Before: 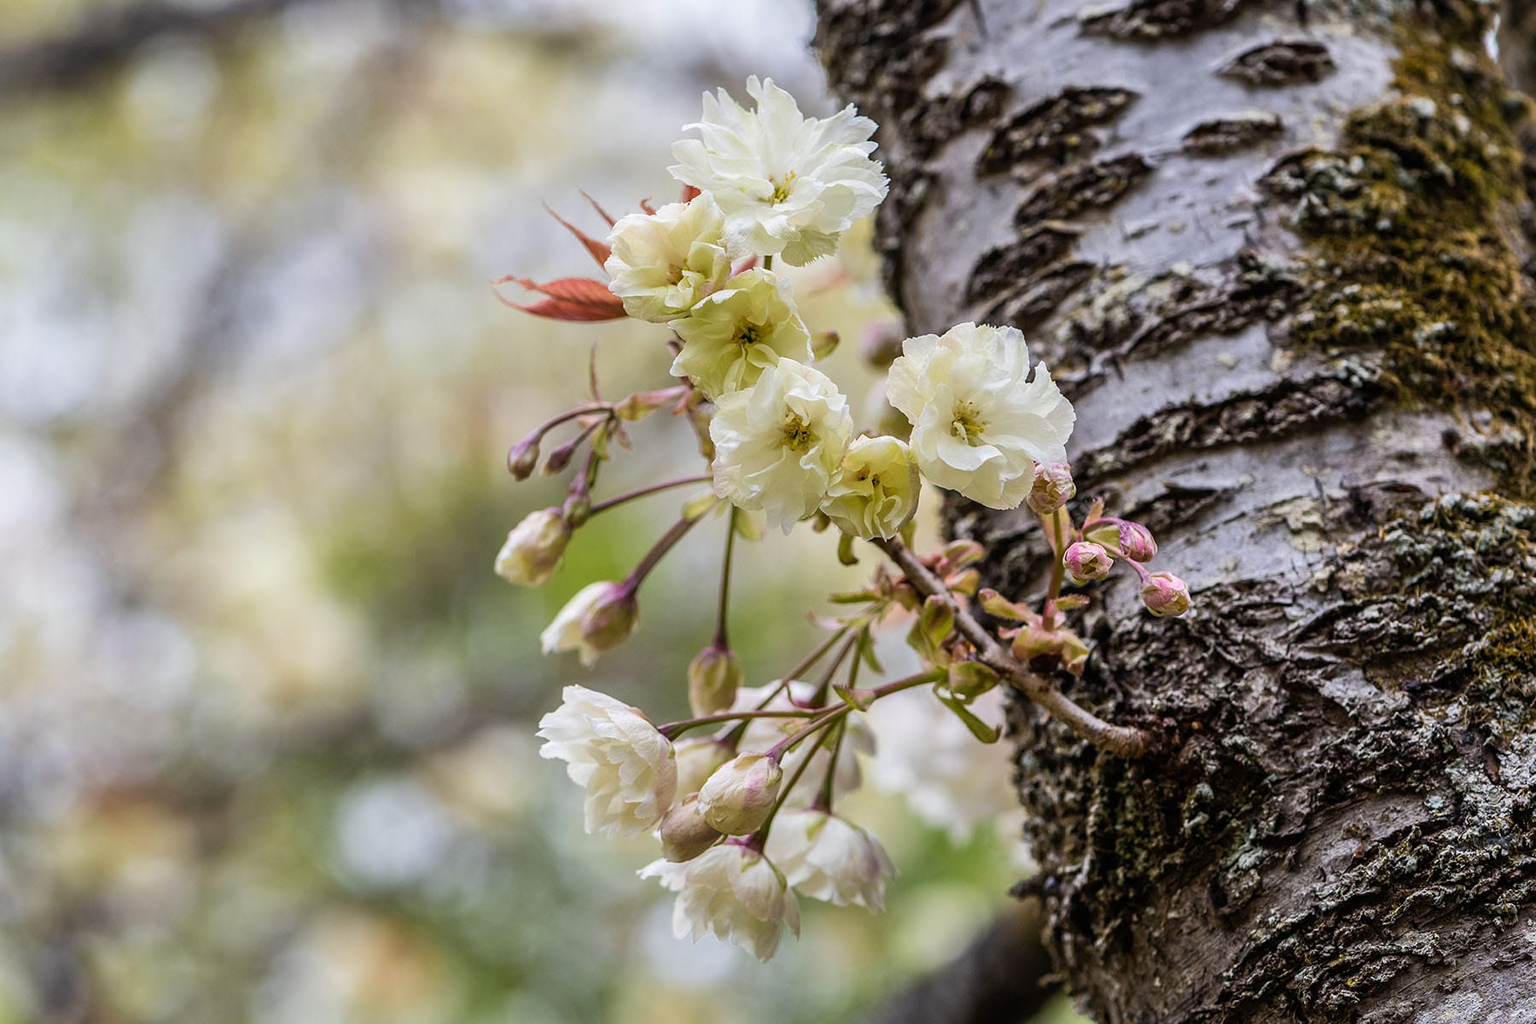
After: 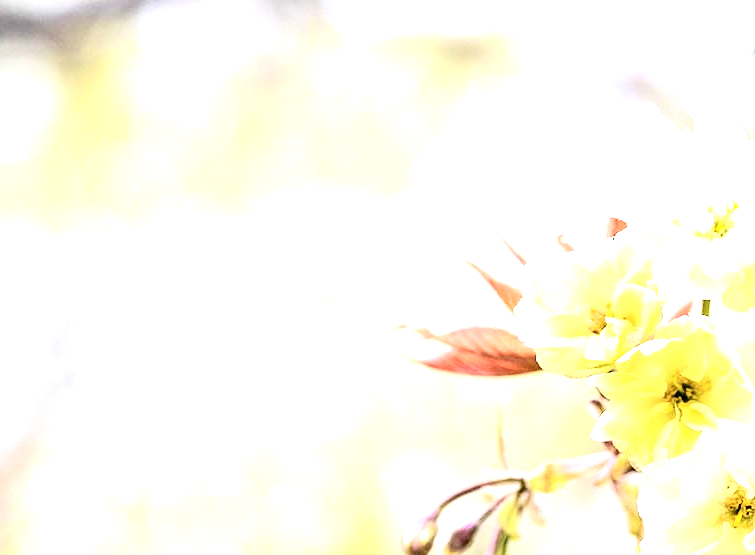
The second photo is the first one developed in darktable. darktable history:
exposure: black level correction 0.001, exposure 2 EV, compensate highlight preservation false
crop and rotate: left 10.817%, top 0.062%, right 47.194%, bottom 53.626%
contrast brightness saturation: contrast 0.28
